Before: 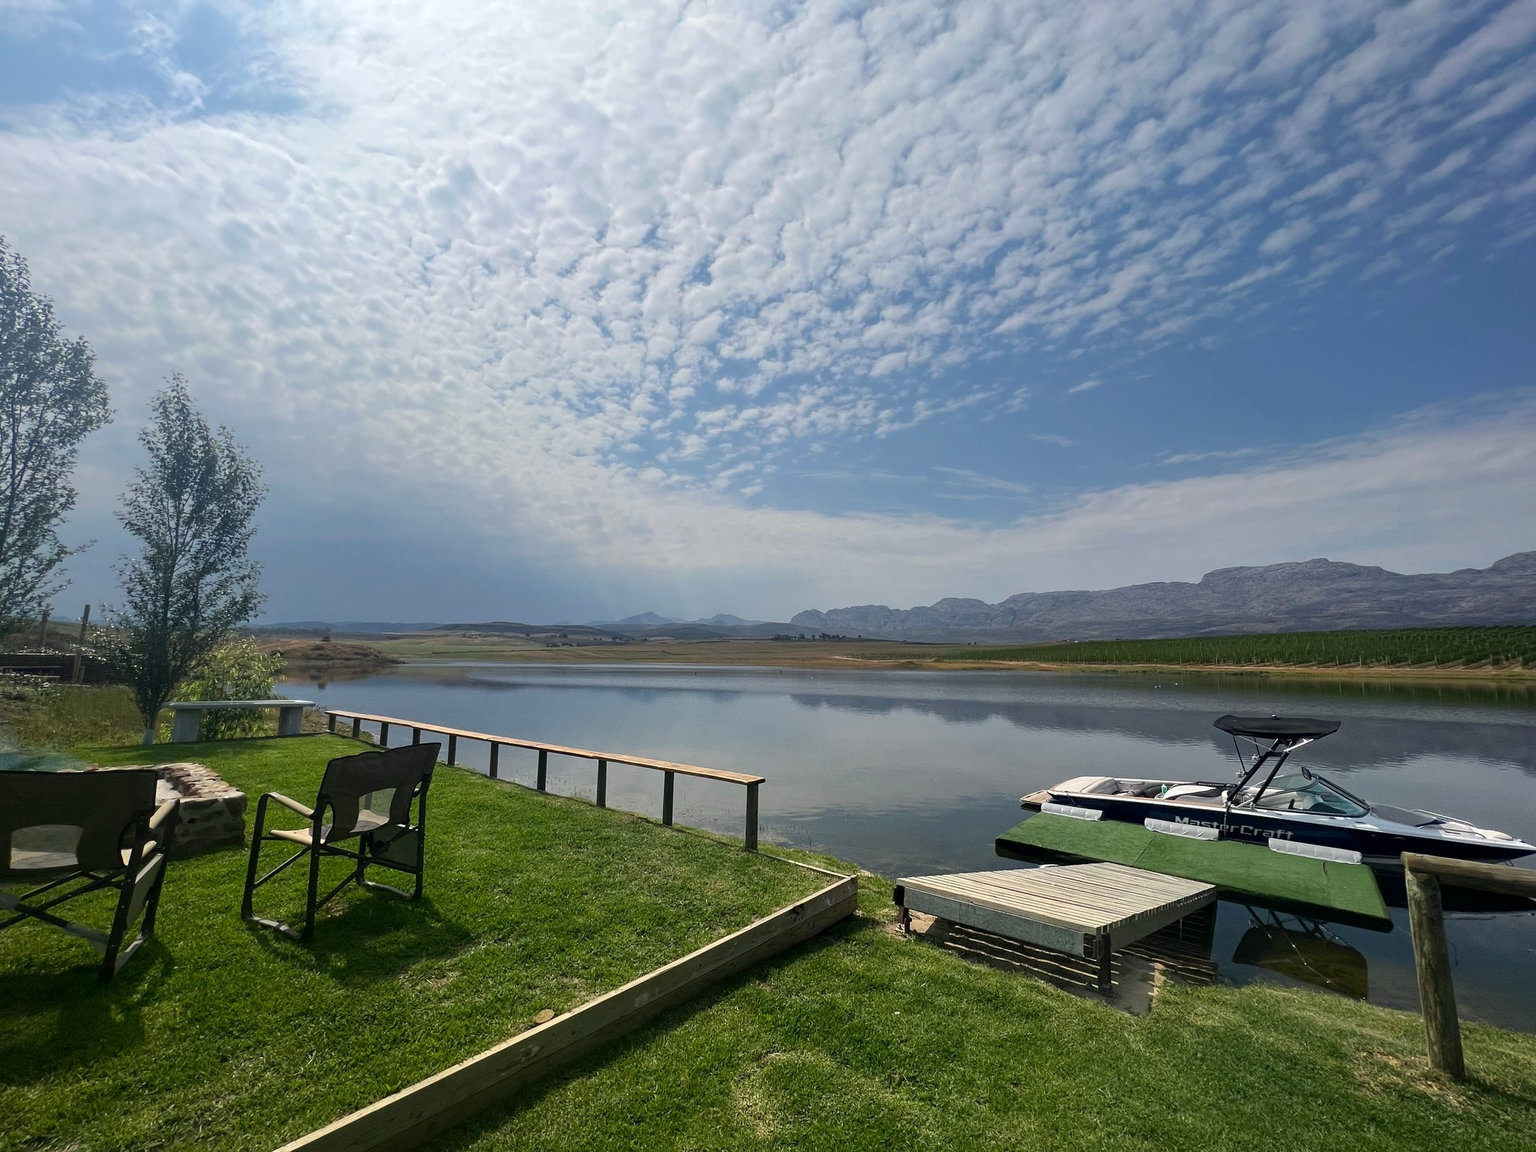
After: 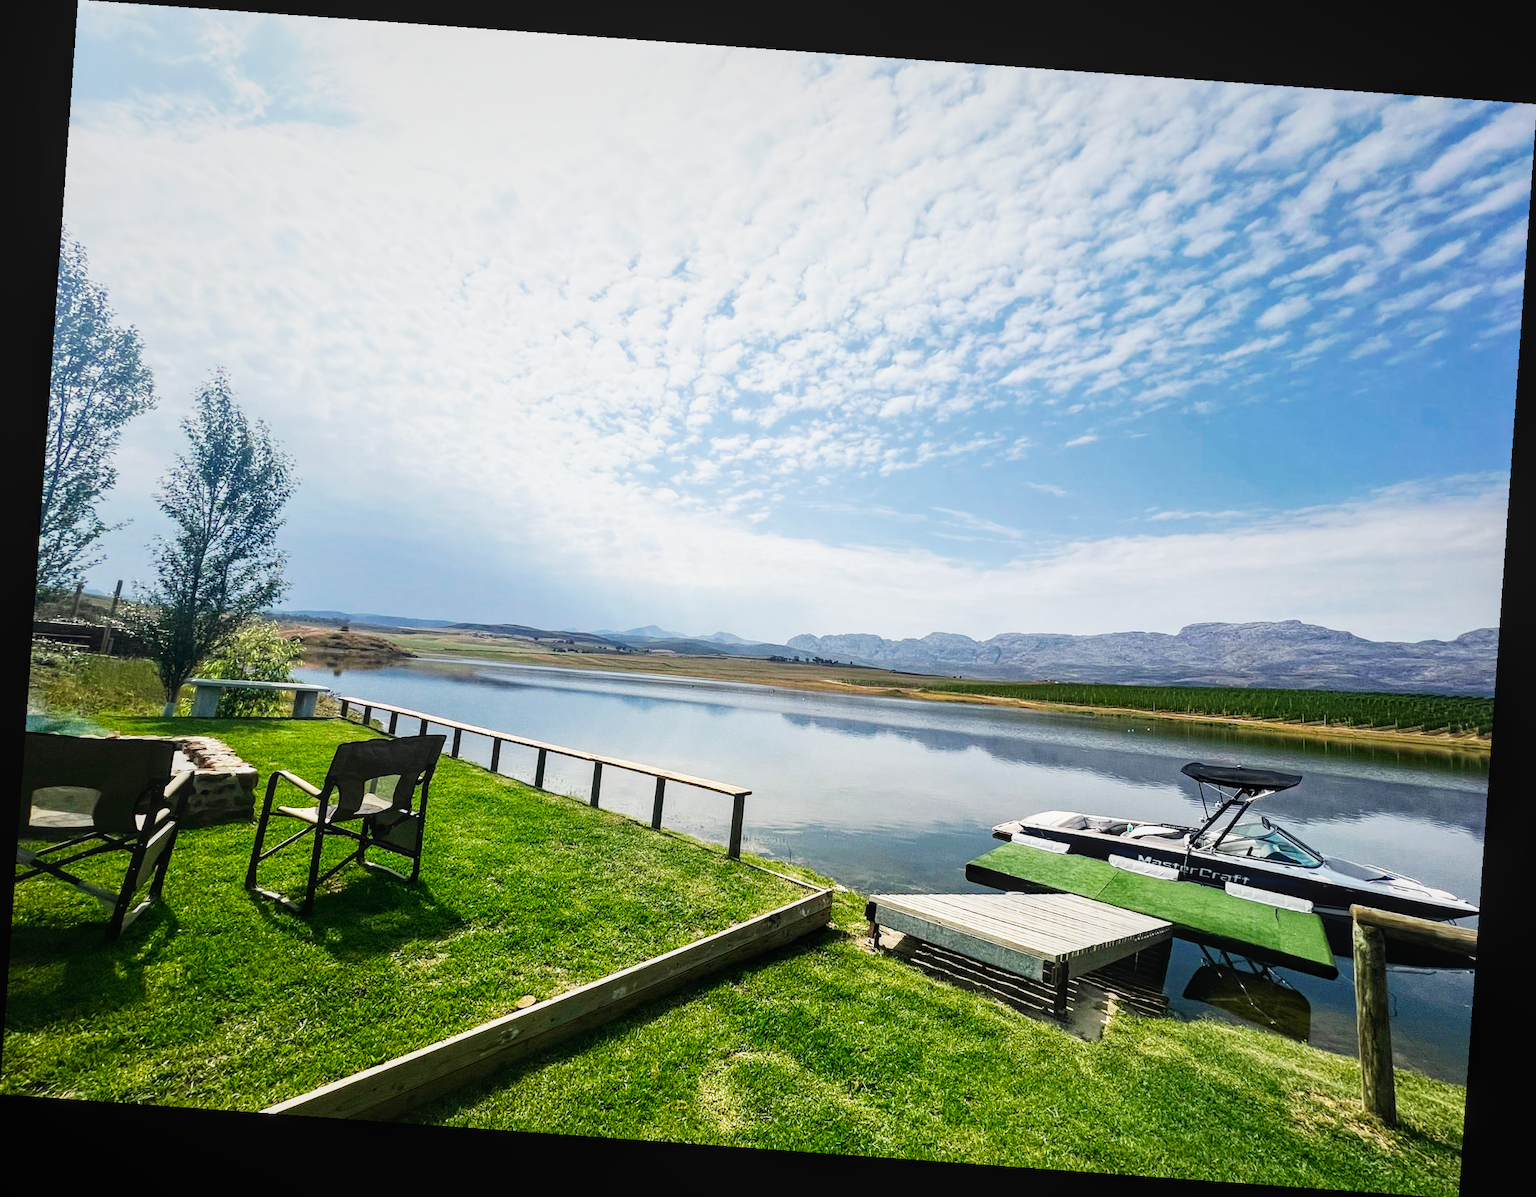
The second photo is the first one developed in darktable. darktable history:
base curve: curves: ch0 [(0, 0) (0.007, 0.004) (0.027, 0.03) (0.046, 0.07) (0.207, 0.54) (0.442, 0.872) (0.673, 0.972) (1, 1)], preserve colors none
local contrast: detail 115%
rotate and perspective: rotation 4.1°, automatic cropping off
